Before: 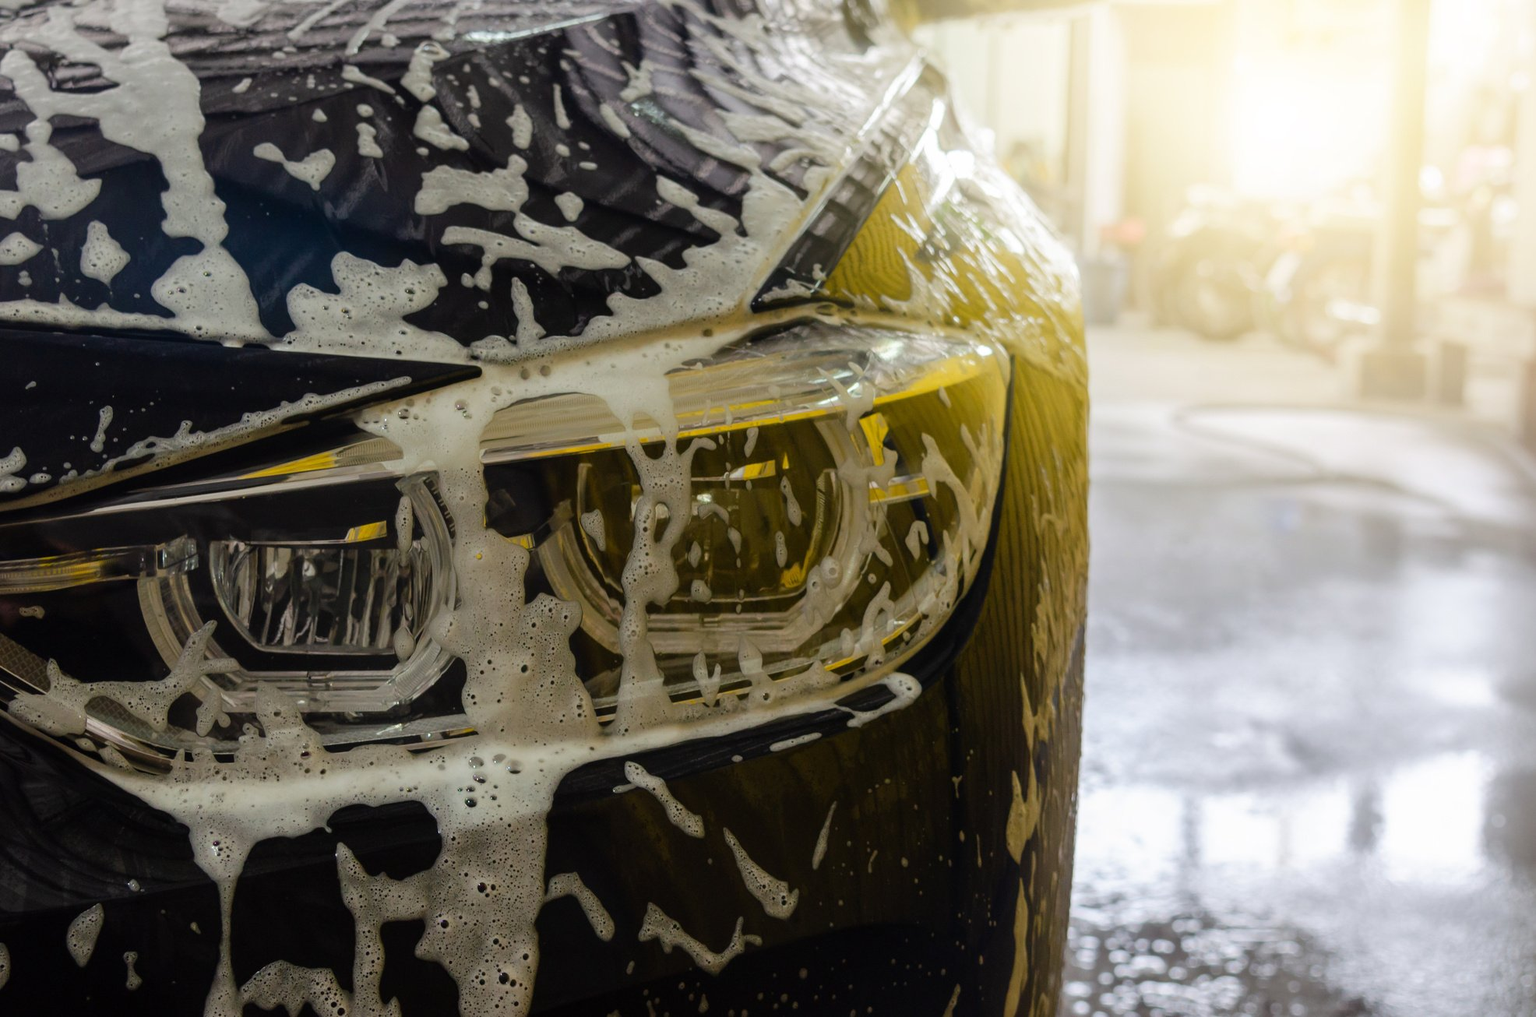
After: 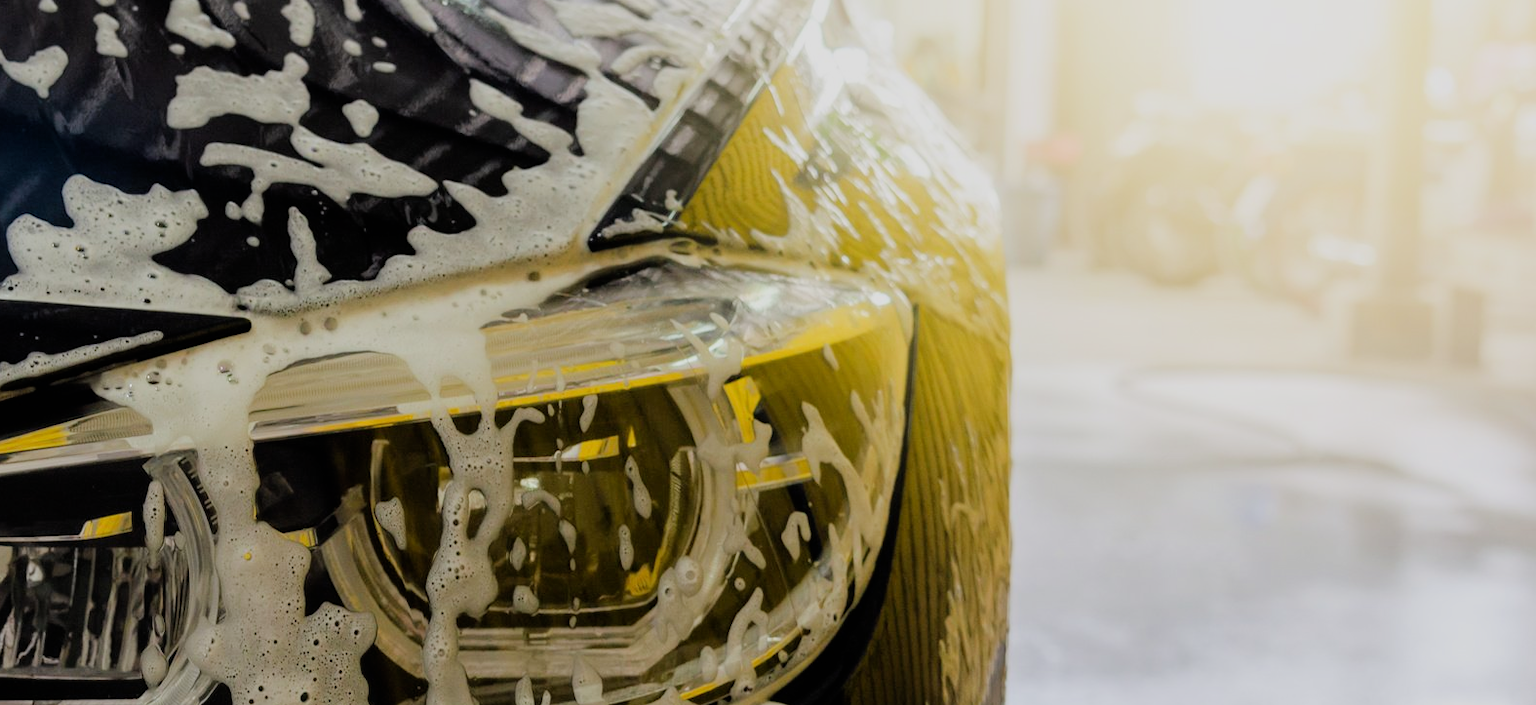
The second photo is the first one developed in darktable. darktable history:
filmic rgb: black relative exposure -7.23 EV, white relative exposure 5.36 EV, hardness 3.02
tone equalizer: on, module defaults
crop: left 18.339%, top 11.101%, right 1.771%, bottom 33.497%
exposure: black level correction 0.001, exposure 0.498 EV, compensate highlight preservation false
